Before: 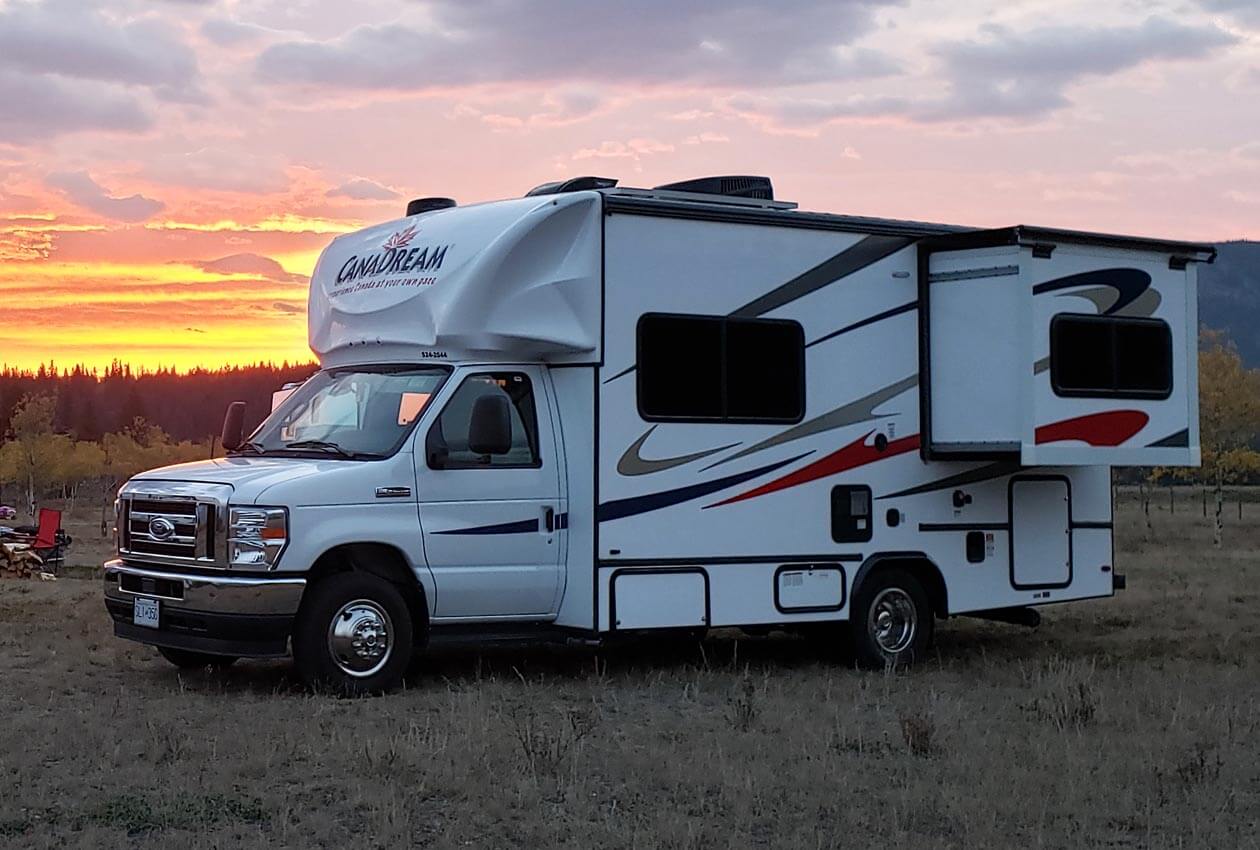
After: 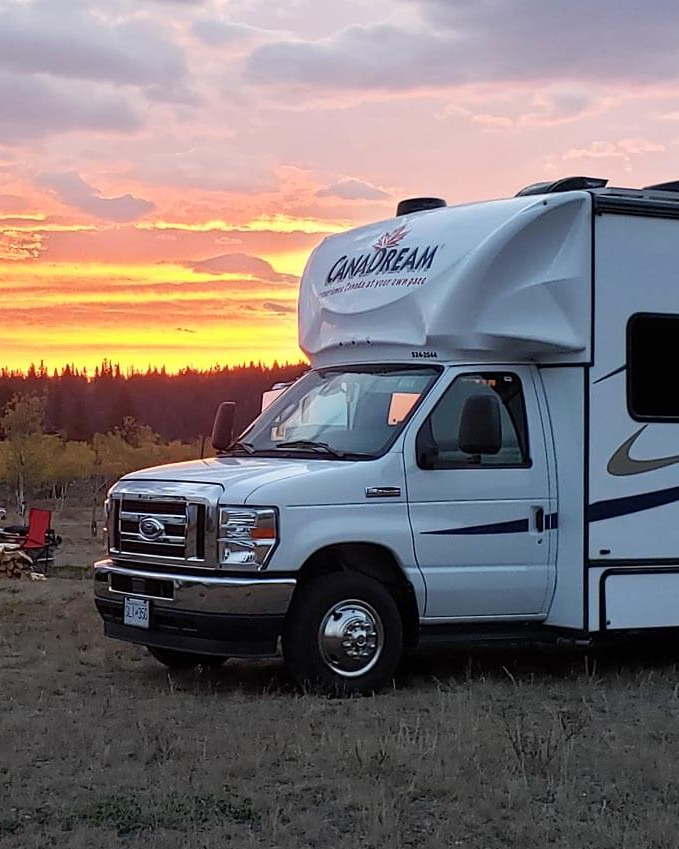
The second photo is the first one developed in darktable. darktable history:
crop: left 0.801%, right 45.264%, bottom 0.081%
